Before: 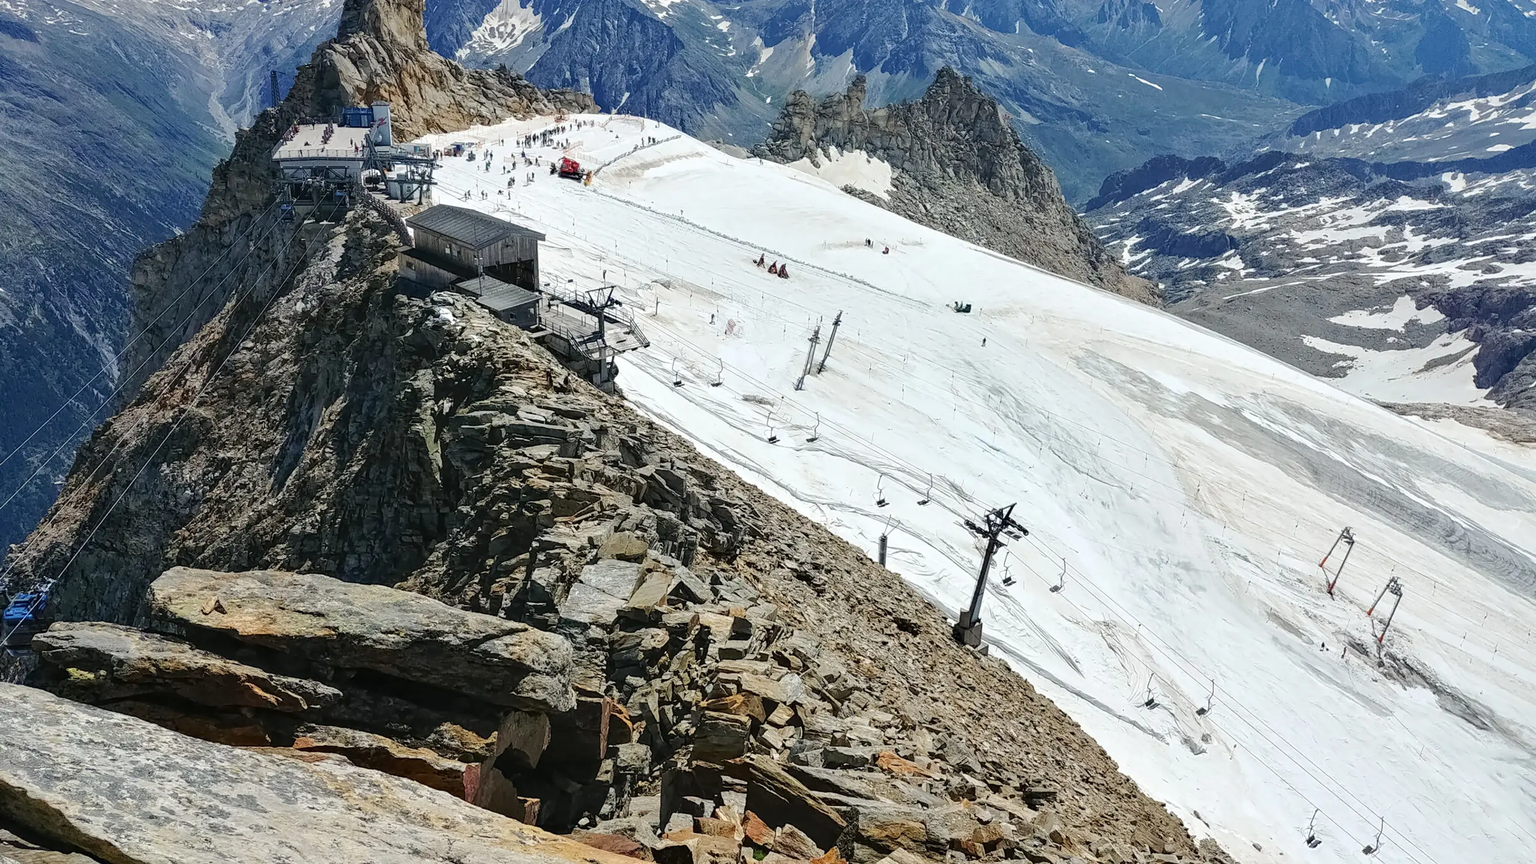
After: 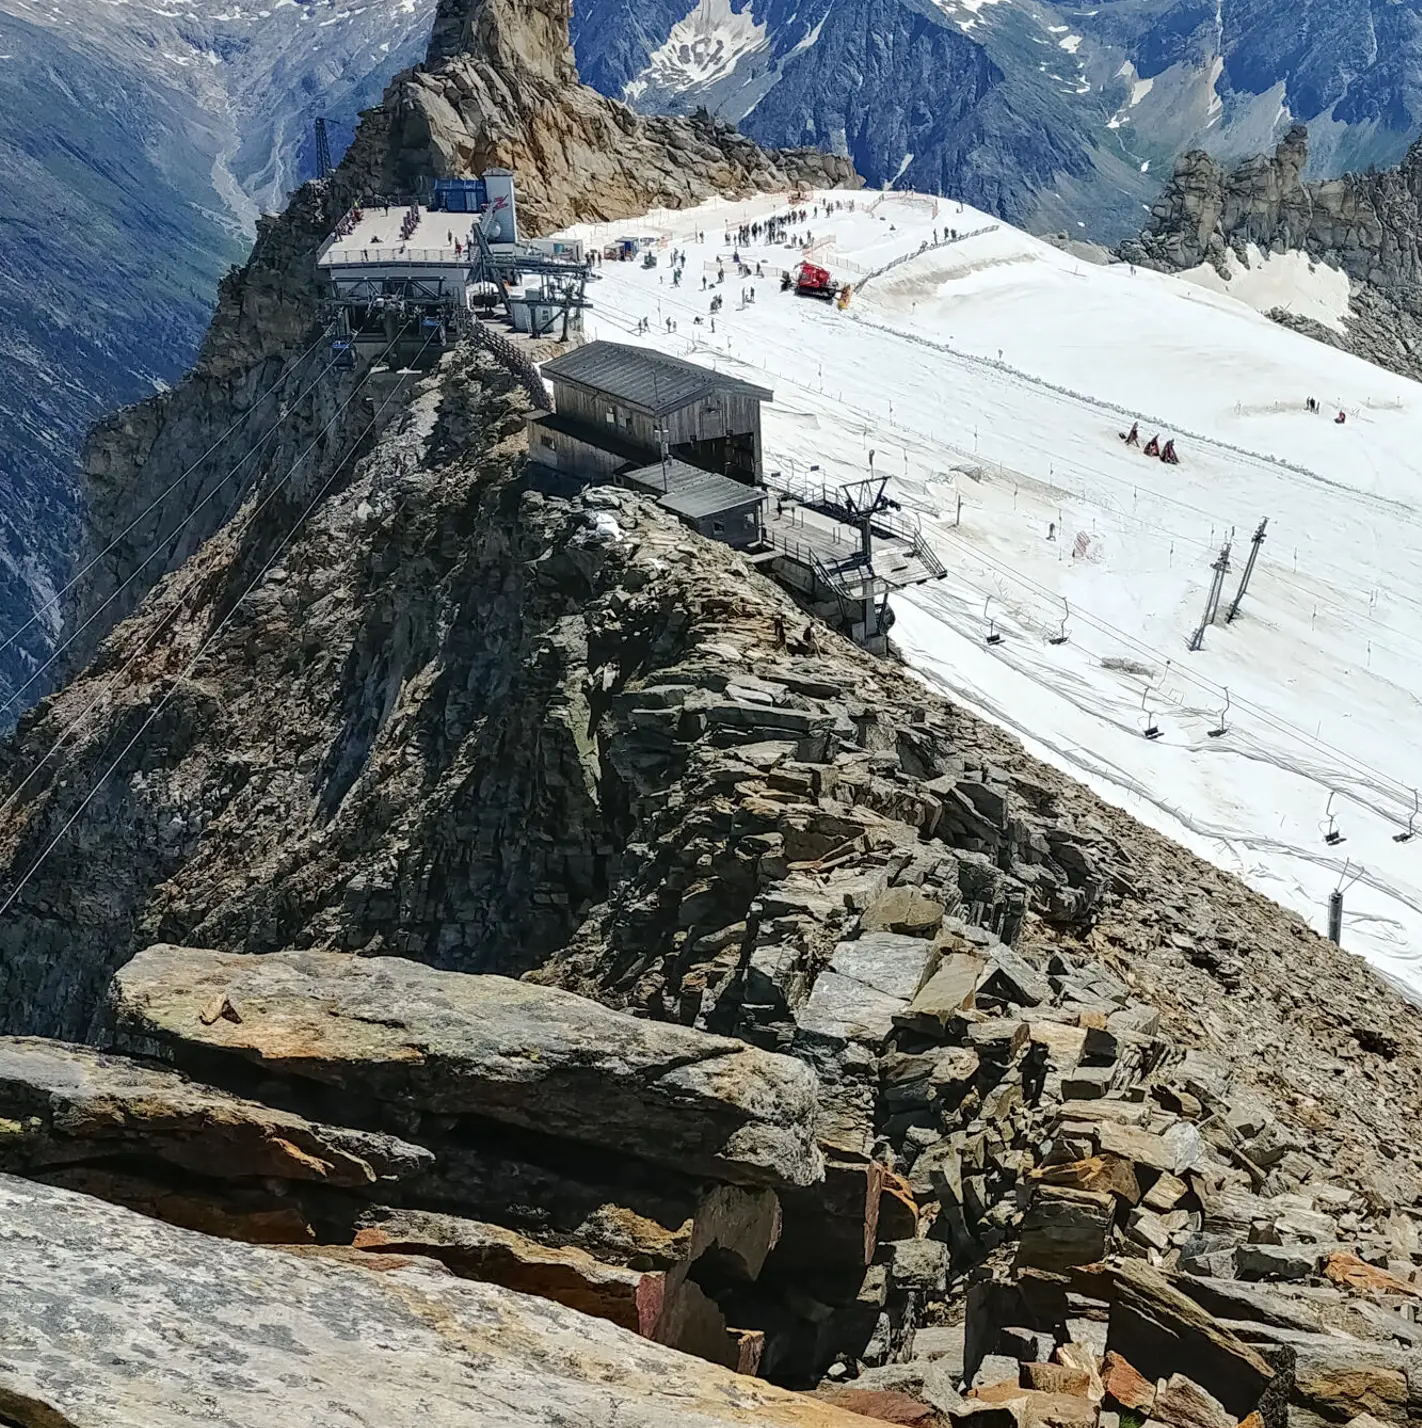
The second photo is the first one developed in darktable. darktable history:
crop: left 5.347%, right 38.802%
